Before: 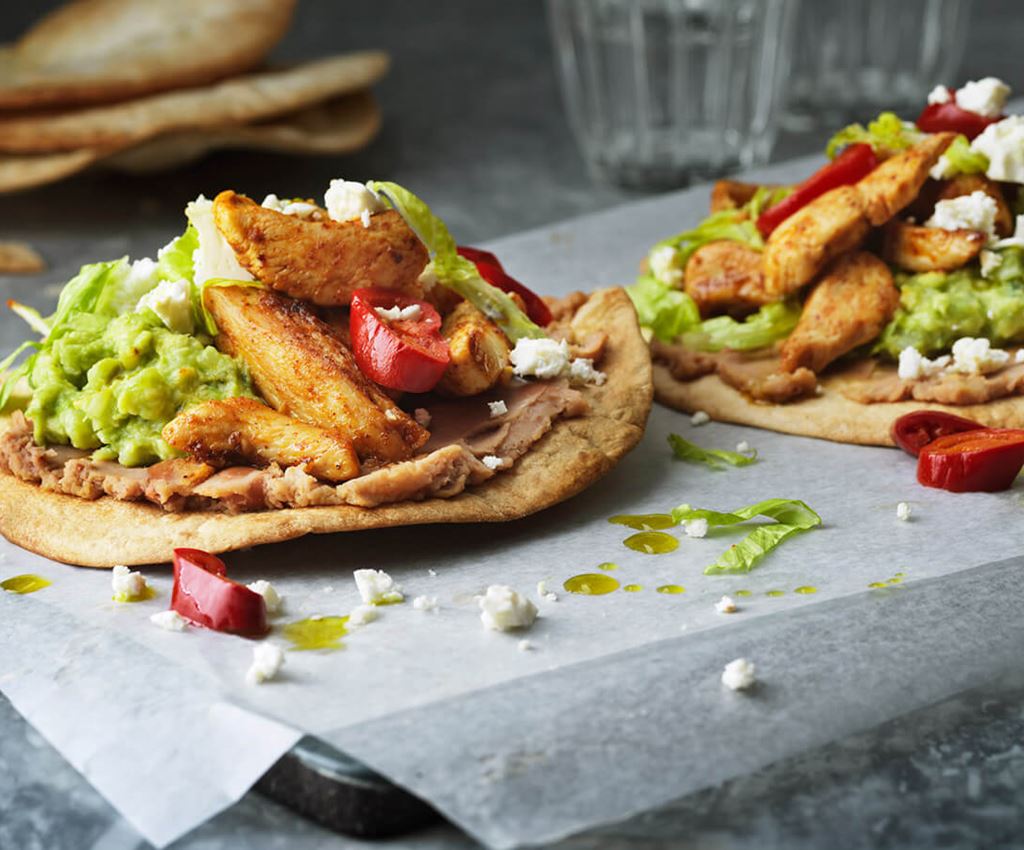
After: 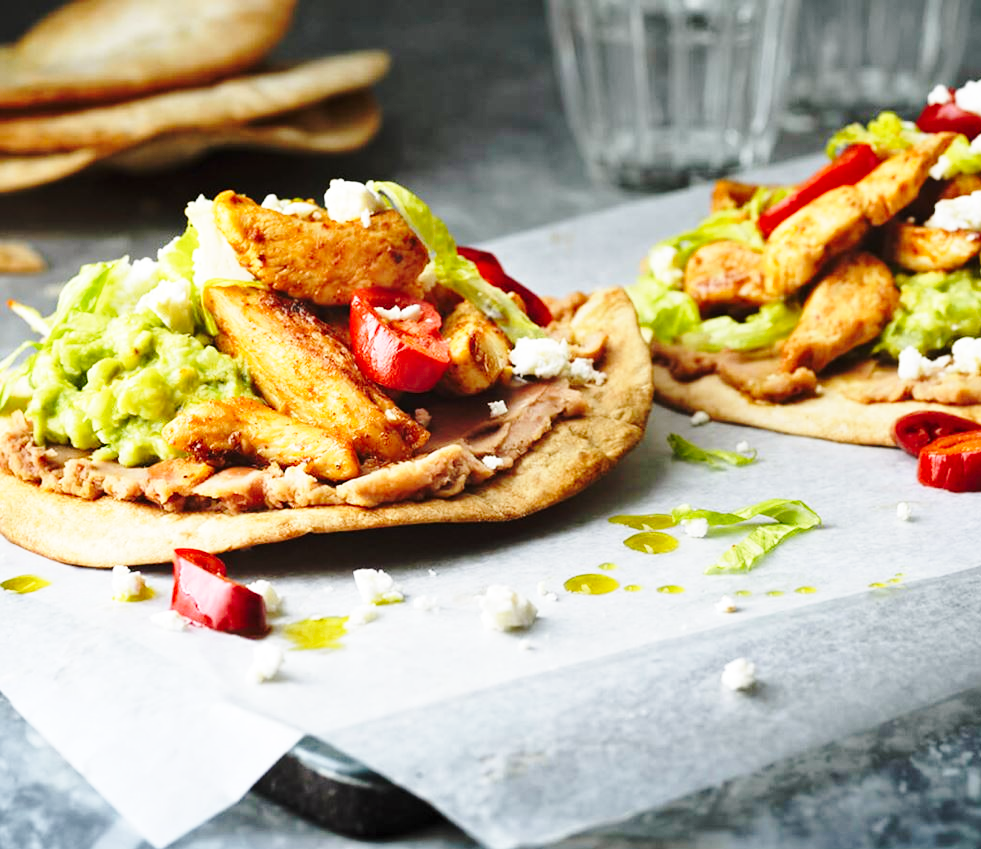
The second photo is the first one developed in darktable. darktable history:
crop: right 4.126%, bottom 0.031%
base curve: curves: ch0 [(0, 0) (0.032, 0.037) (0.105, 0.228) (0.435, 0.76) (0.856, 0.983) (1, 1)], preserve colors none
